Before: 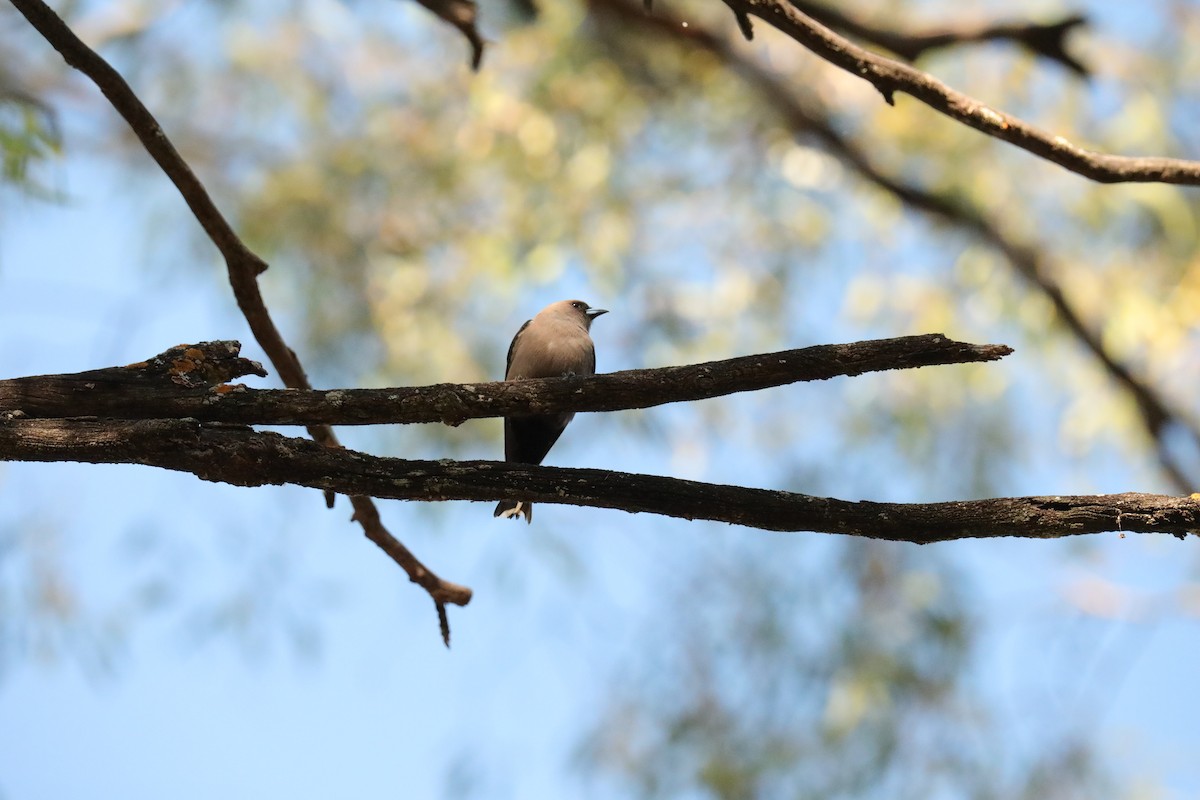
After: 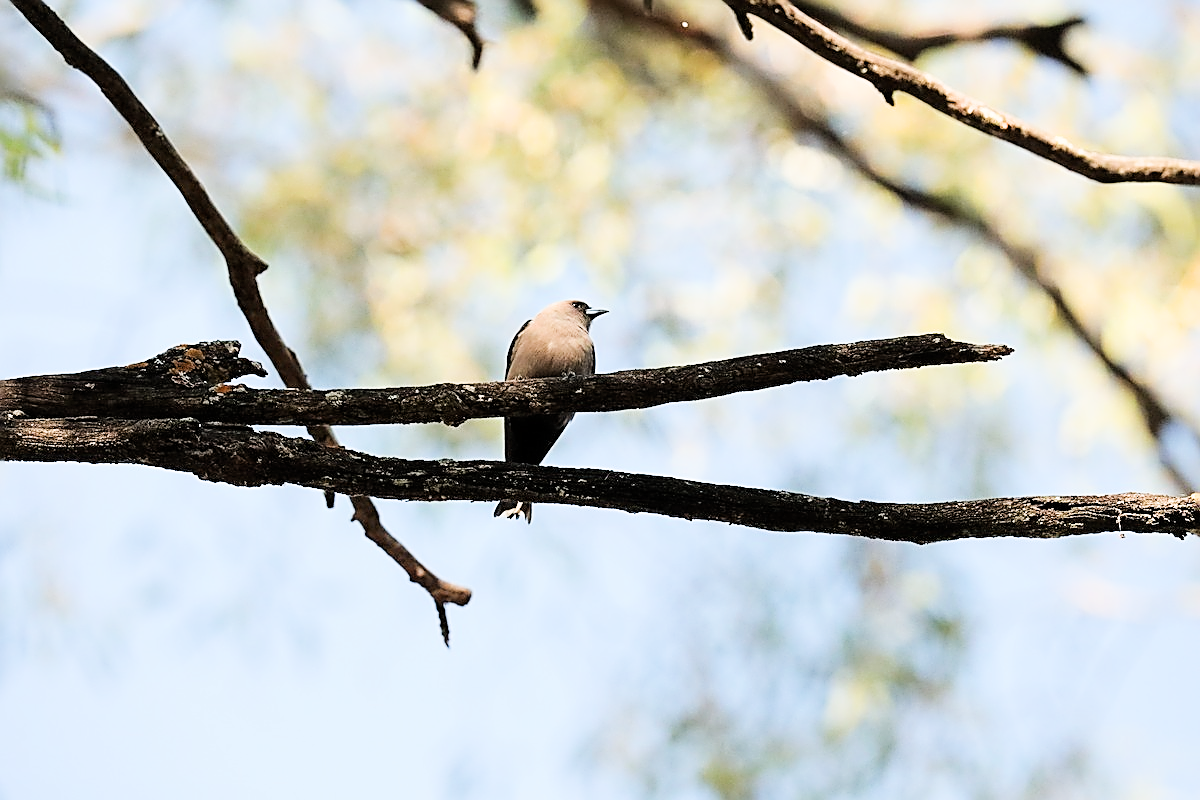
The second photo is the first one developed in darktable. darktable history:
sharpen: radius 1.725, amount 1.294
exposure: exposure 1.164 EV, compensate highlight preservation false
filmic rgb: black relative exposure -5.07 EV, white relative exposure 3.96 EV, threshold 2.99 EV, hardness 2.88, contrast 1.191, highlights saturation mix -30.15%, contrast in shadows safe, enable highlight reconstruction true
